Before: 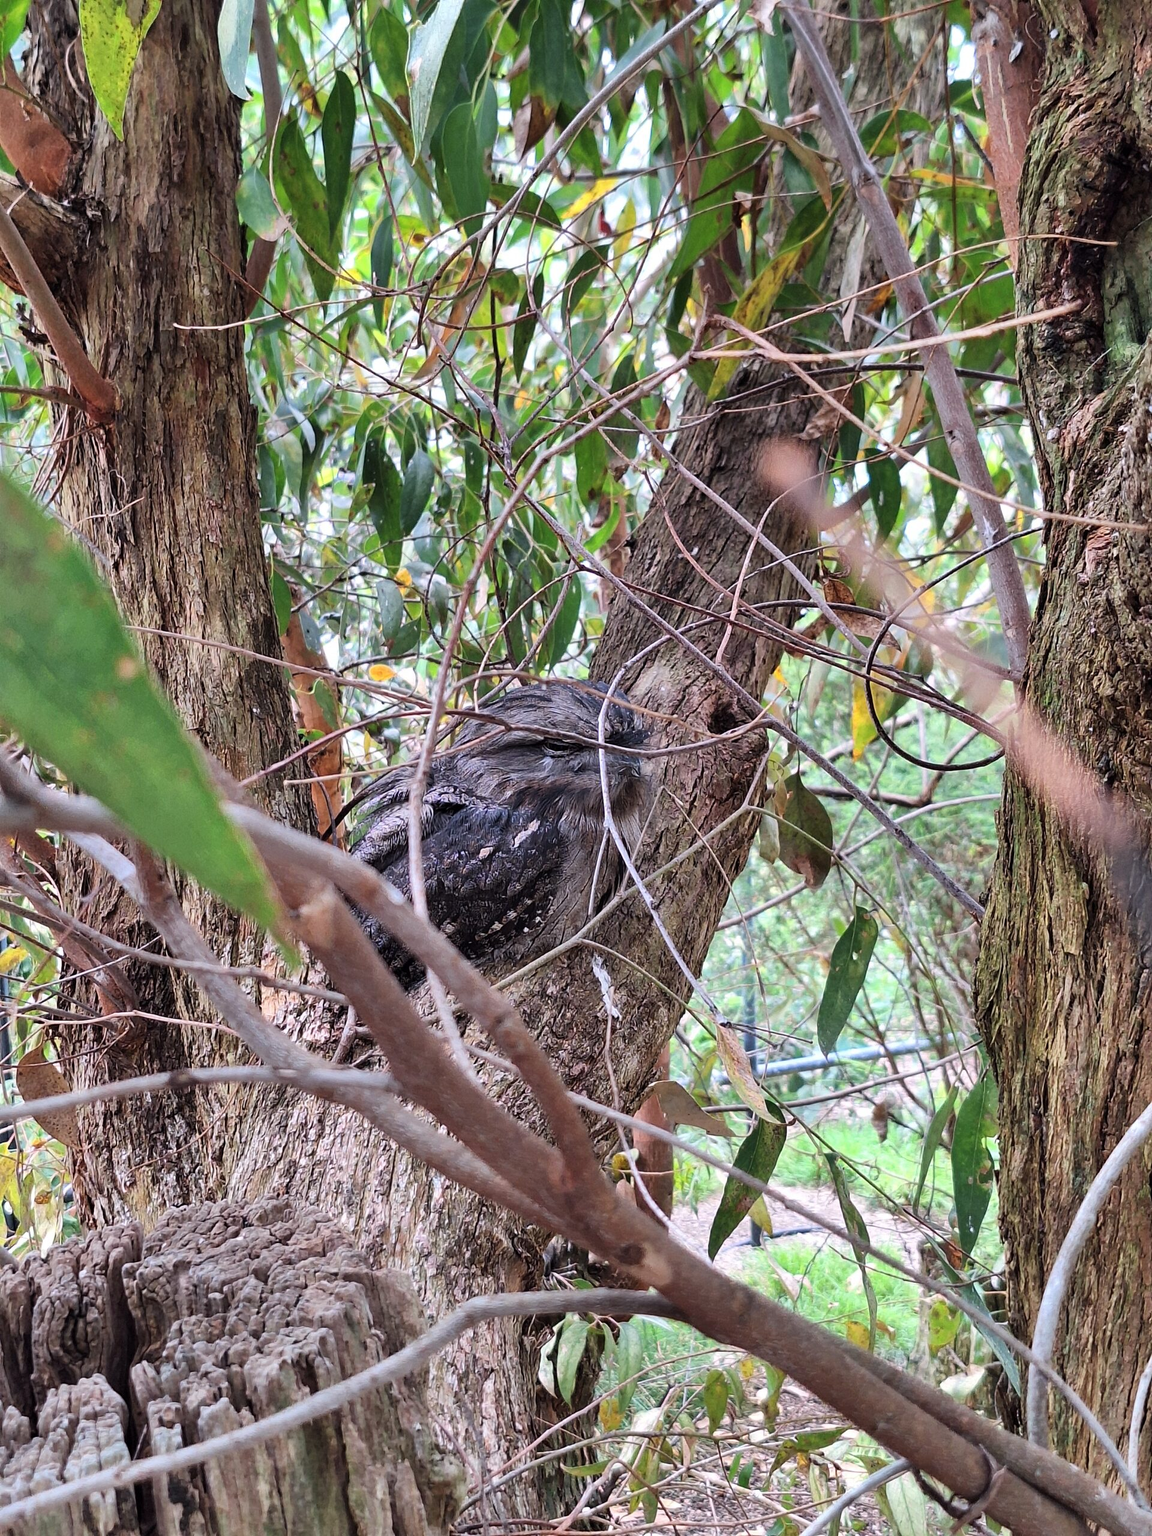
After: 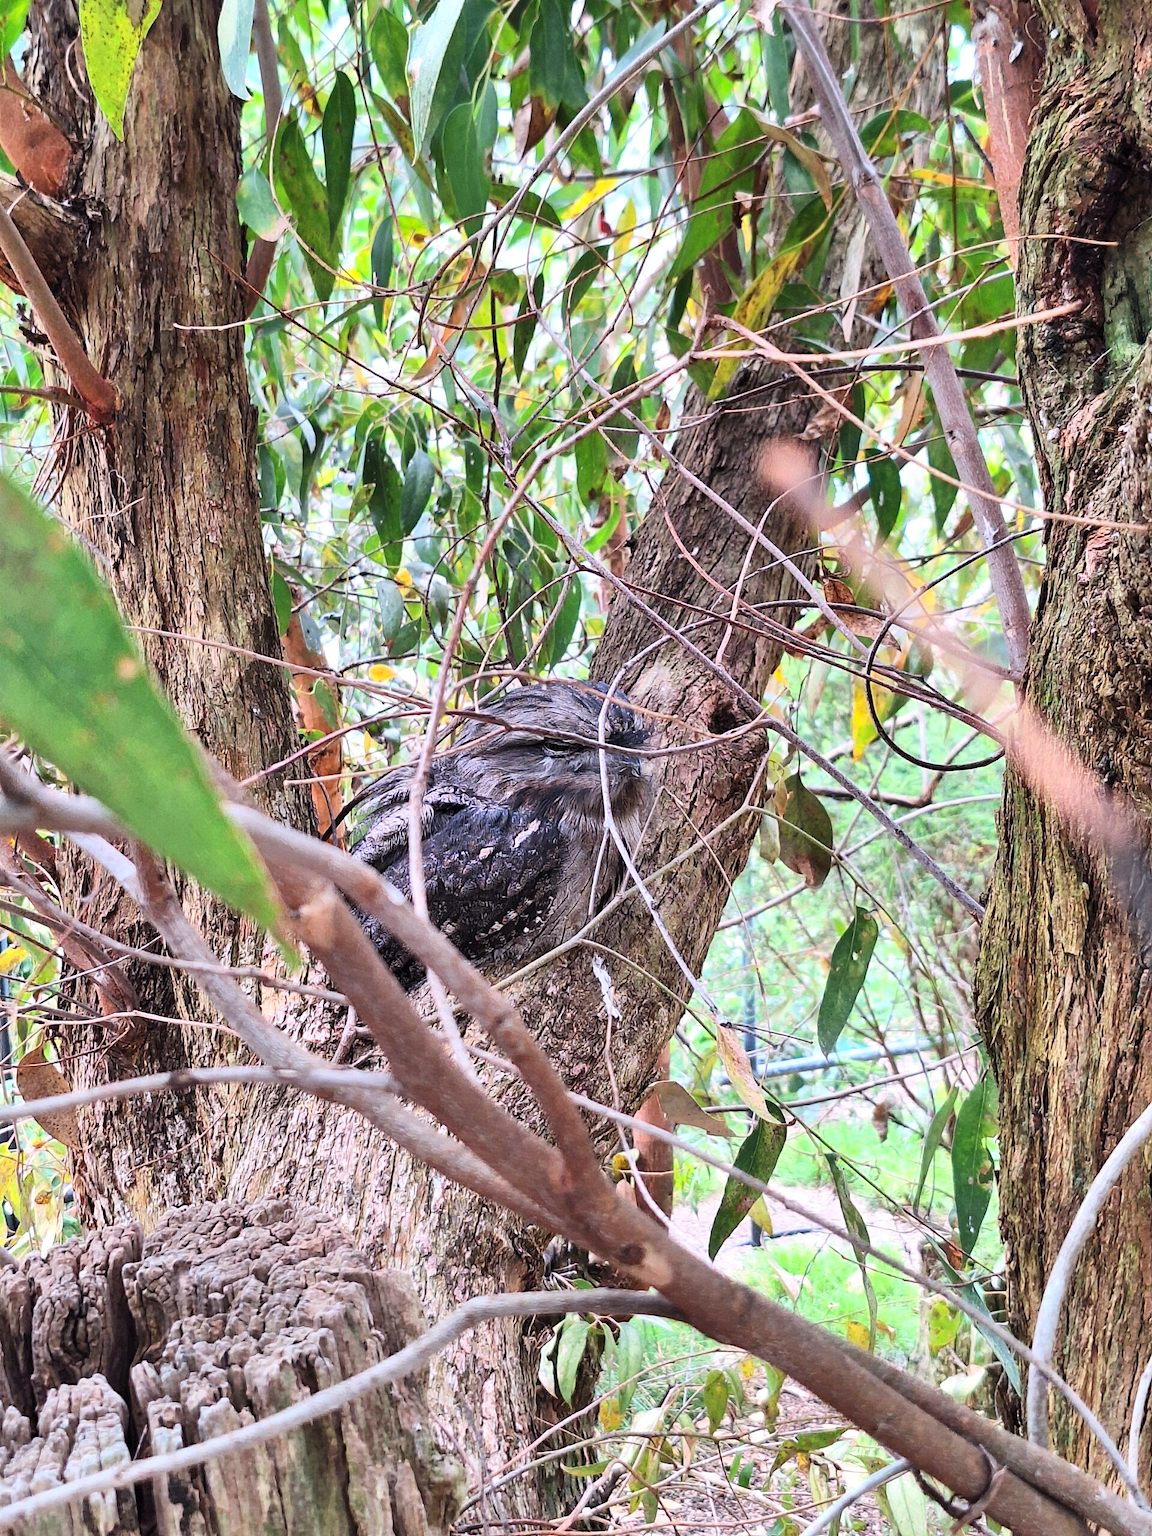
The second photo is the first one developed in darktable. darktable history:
contrast brightness saturation: contrast 0.2, brightness 0.16, saturation 0.22
exposure: exposure 0.081 EV, compensate highlight preservation false
